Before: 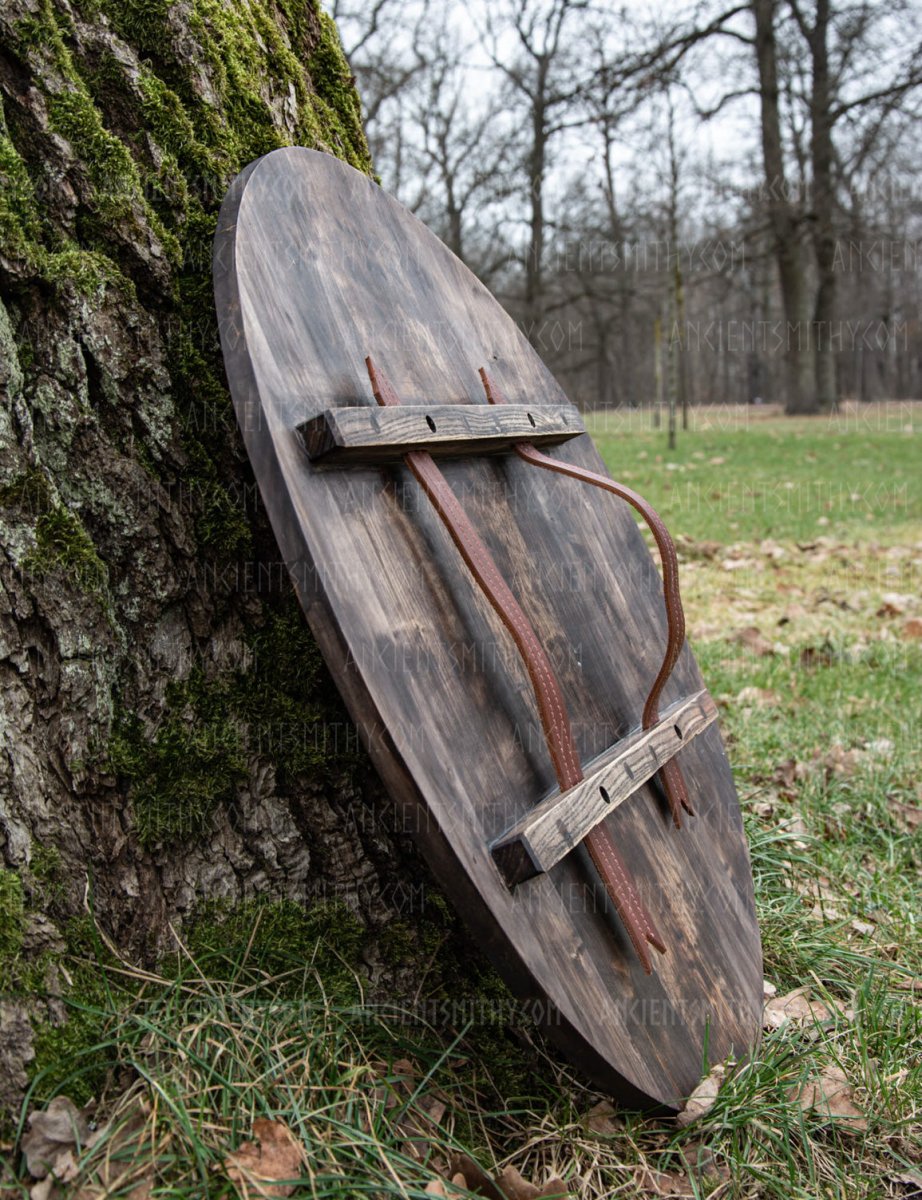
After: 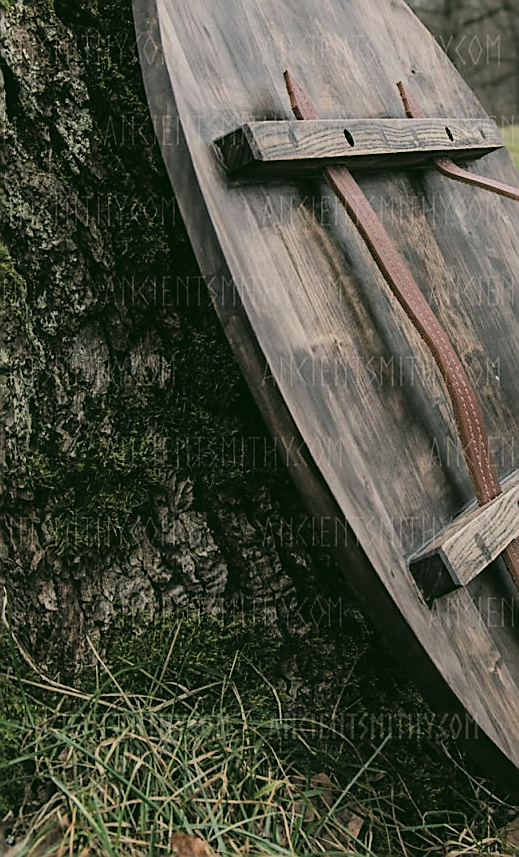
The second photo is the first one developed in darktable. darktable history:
color correction: highlights a* 4.02, highlights b* 4.98, shadows a* -7.55, shadows b* 4.98
filmic rgb: black relative exposure -4.14 EV, white relative exposure 5.1 EV, hardness 2.11, contrast 1.165
sharpen: radius 1.4, amount 1.25, threshold 0.7
exposure: black level correction -0.03, compensate highlight preservation false
crop: left 8.966%, top 23.852%, right 34.699%, bottom 4.703%
